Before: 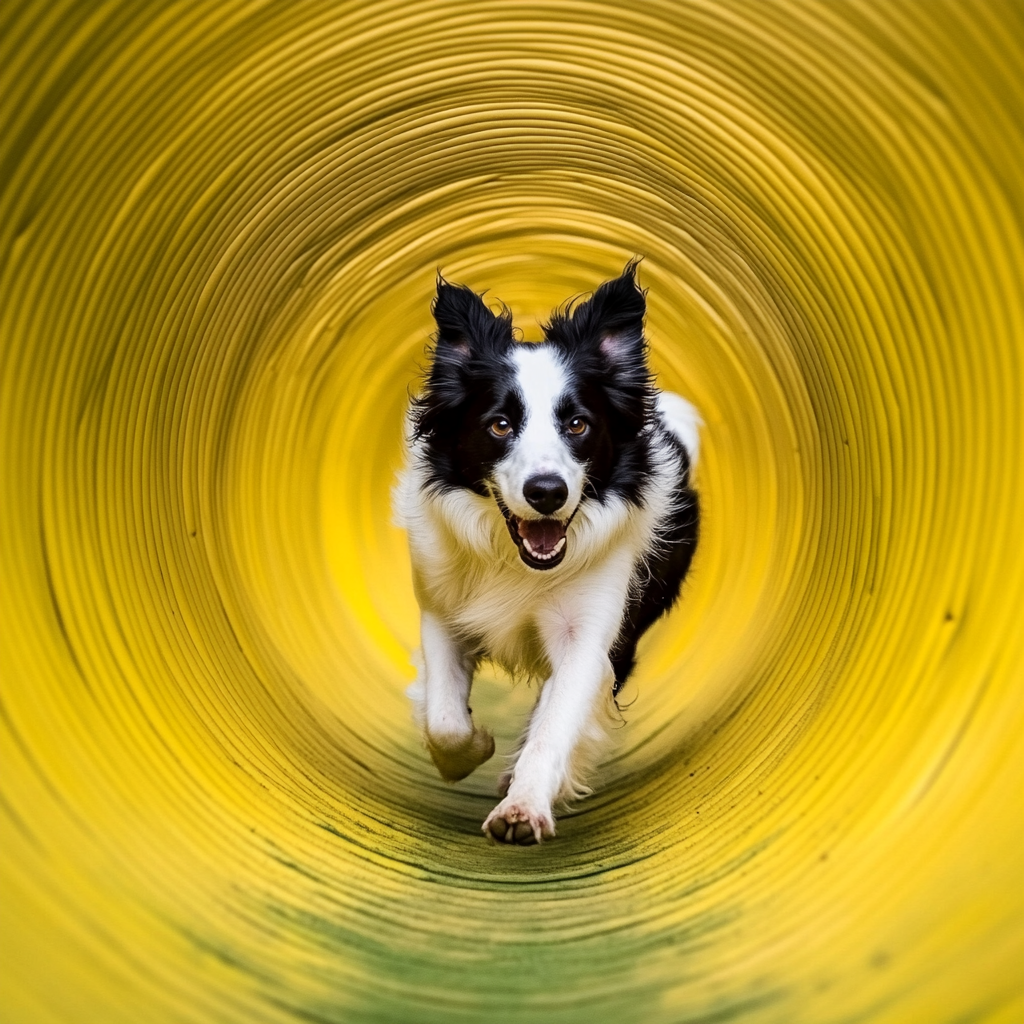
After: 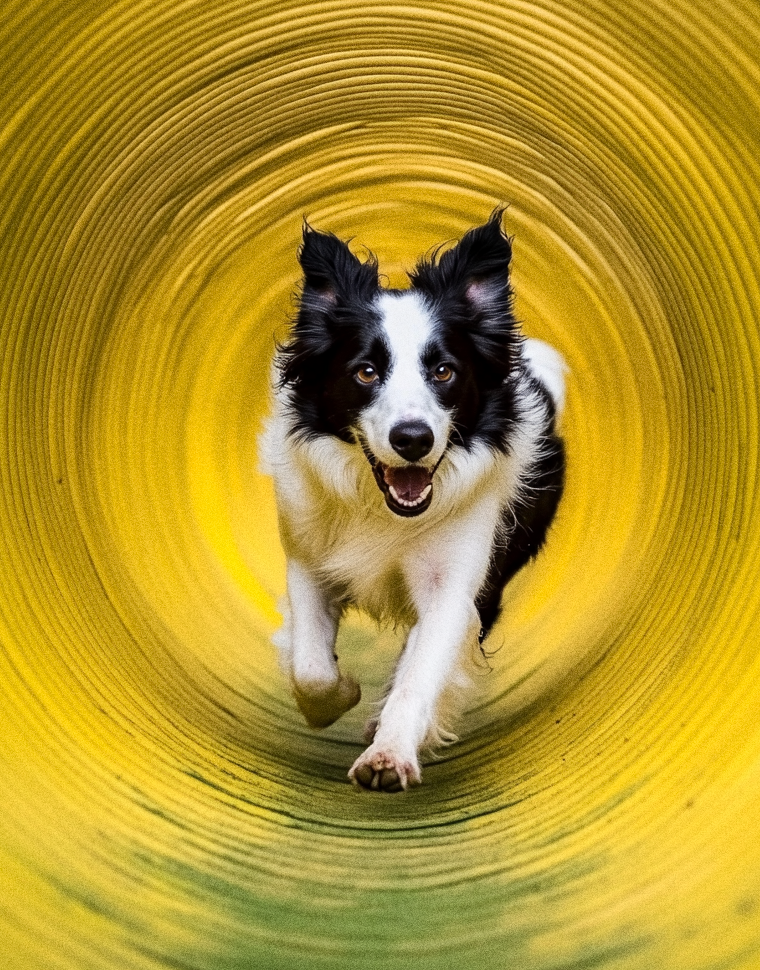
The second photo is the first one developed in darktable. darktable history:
crop and rotate: left 13.15%, top 5.251%, right 12.609%
grain: coarseness 0.09 ISO, strength 40%
